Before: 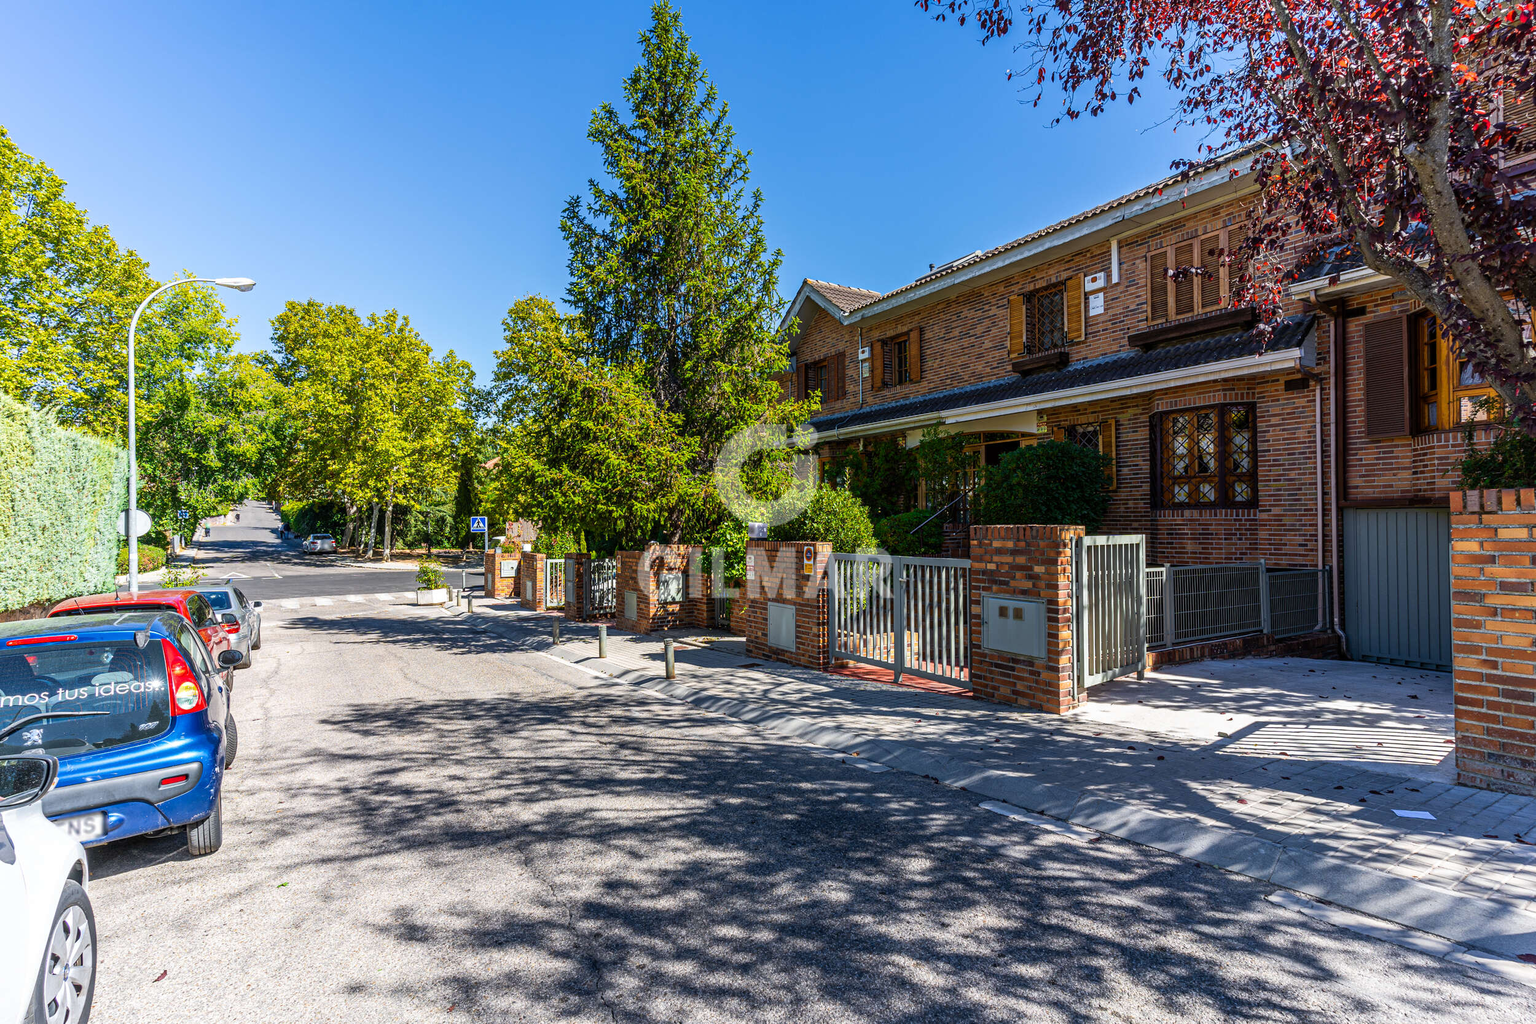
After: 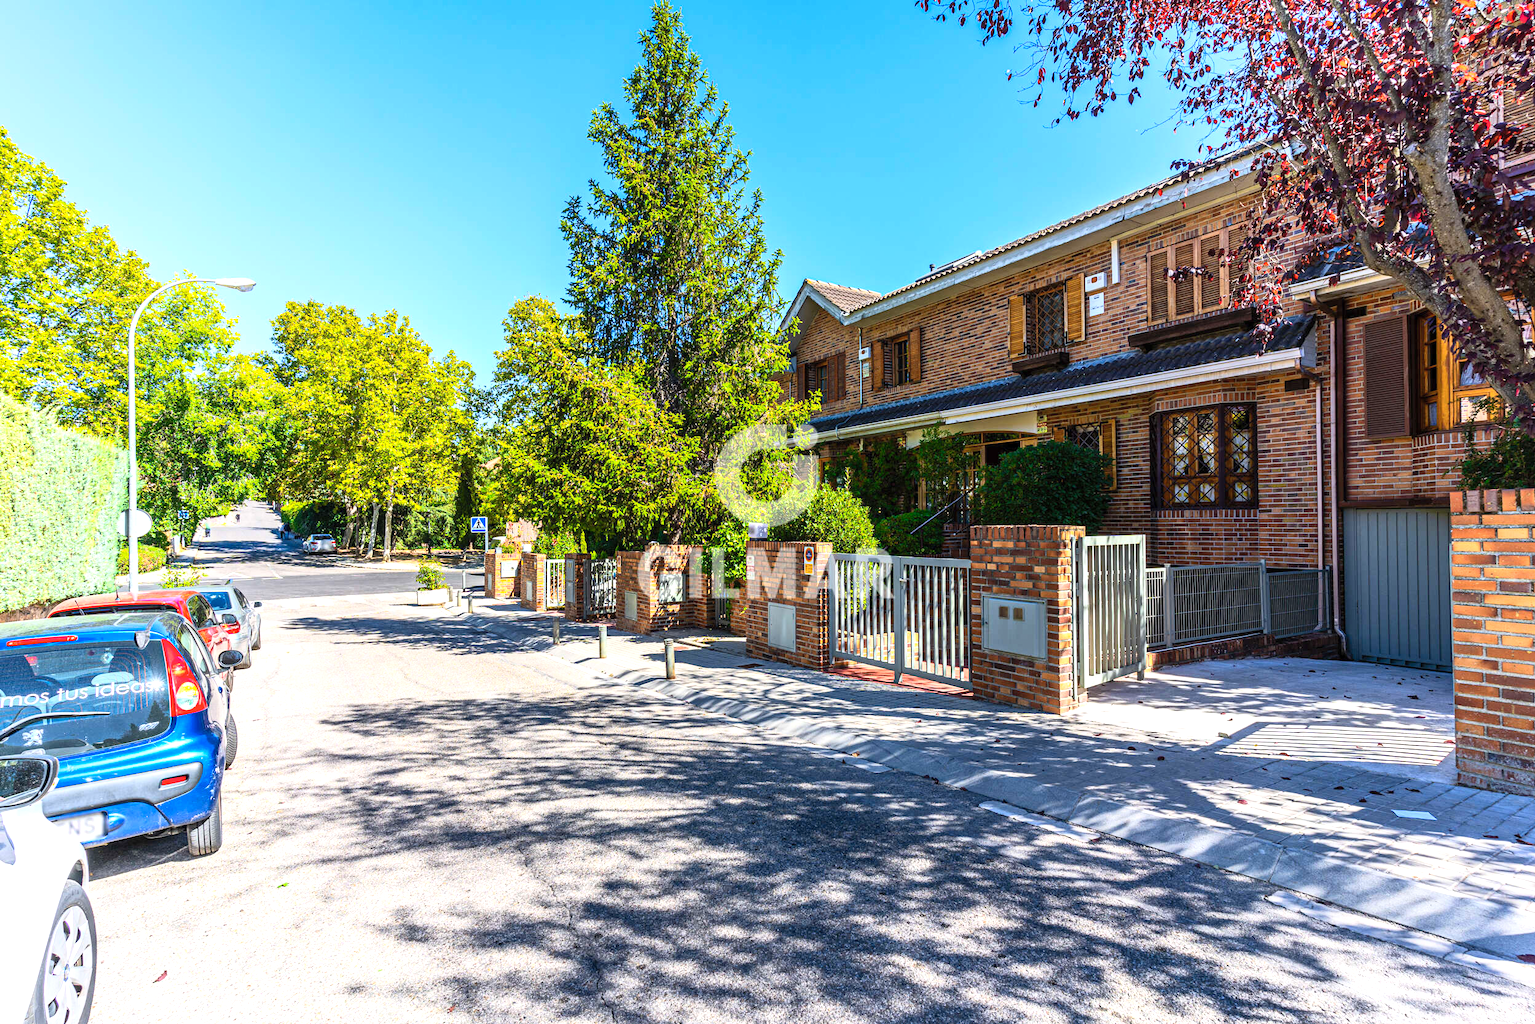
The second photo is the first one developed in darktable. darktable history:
contrast brightness saturation: contrast 0.196, brightness 0.163, saturation 0.22
exposure: exposure 0.496 EV, compensate highlight preservation false
color zones: curves: ch0 [(0, 0.5) (0.143, 0.52) (0.286, 0.5) (0.429, 0.5) (0.571, 0.5) (0.714, 0.5) (0.857, 0.5) (1, 0.5)]; ch1 [(0, 0.489) (0.155, 0.45) (0.286, 0.466) (0.429, 0.5) (0.571, 0.5) (0.714, 0.5) (0.857, 0.5) (1, 0.489)]
